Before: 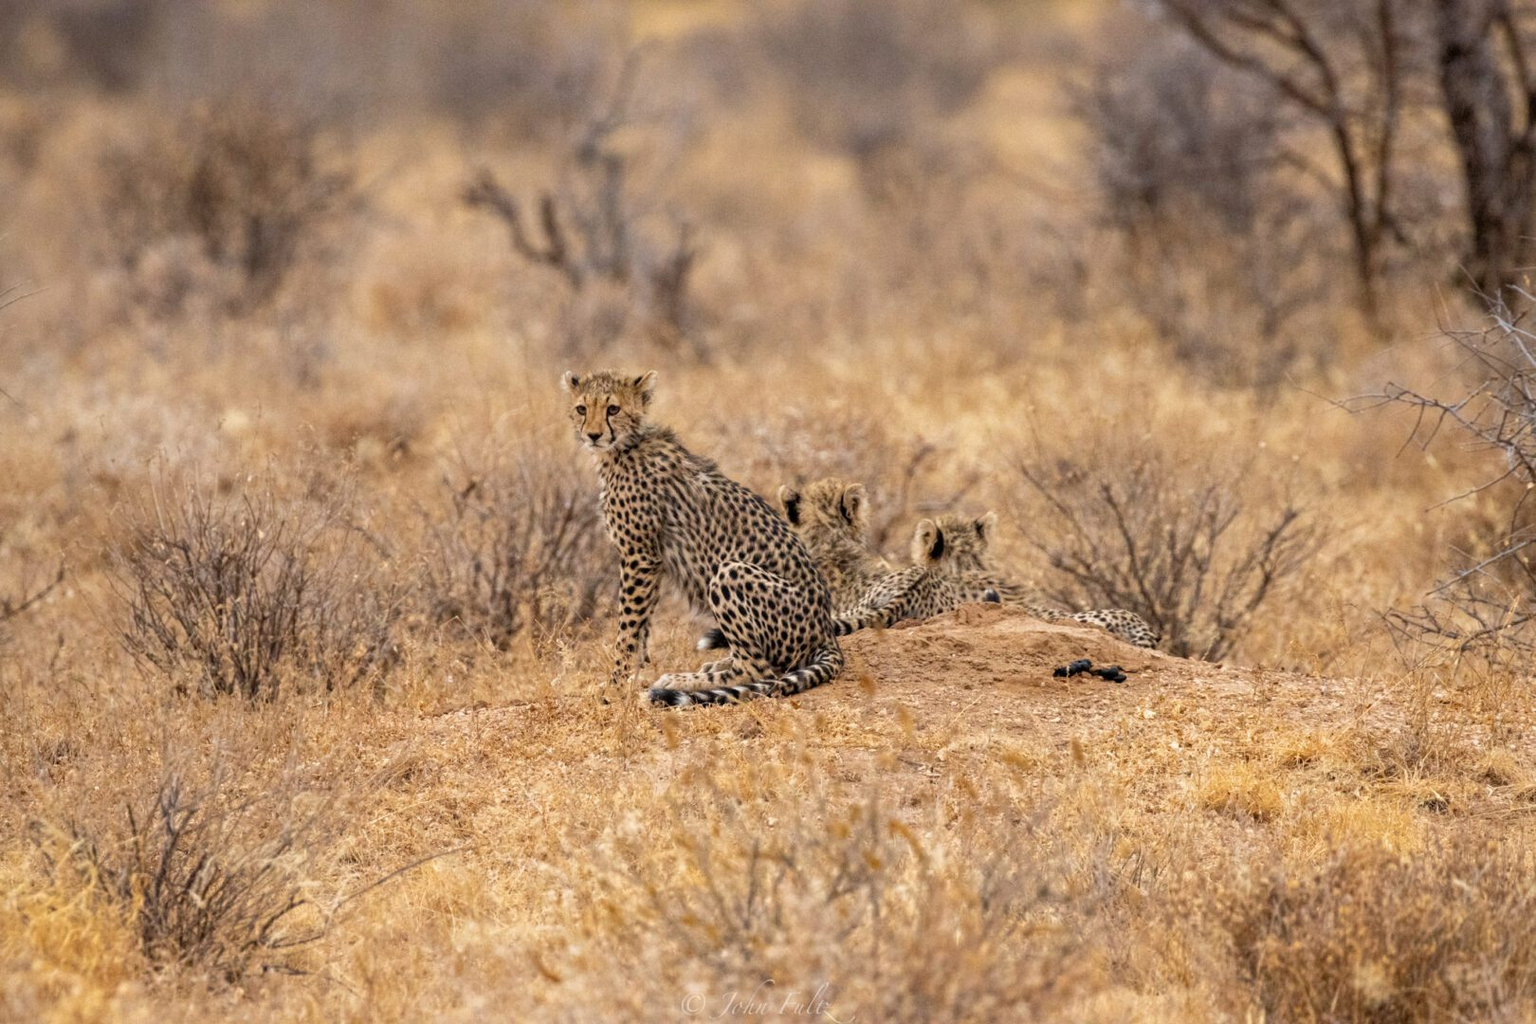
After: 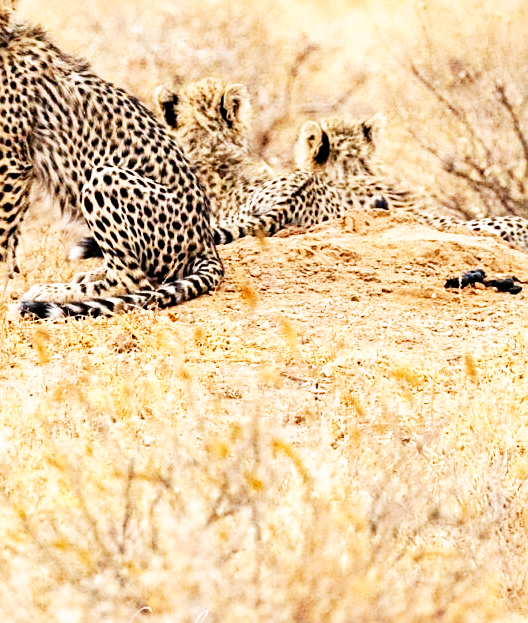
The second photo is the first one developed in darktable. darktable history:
base curve: curves: ch0 [(0, 0) (0.007, 0.004) (0.027, 0.03) (0.046, 0.07) (0.207, 0.54) (0.442, 0.872) (0.673, 0.972) (1, 1)], preserve colors none
sharpen: amount 0.588
crop: left 41.116%, top 39.46%, right 25.763%, bottom 2.832%
